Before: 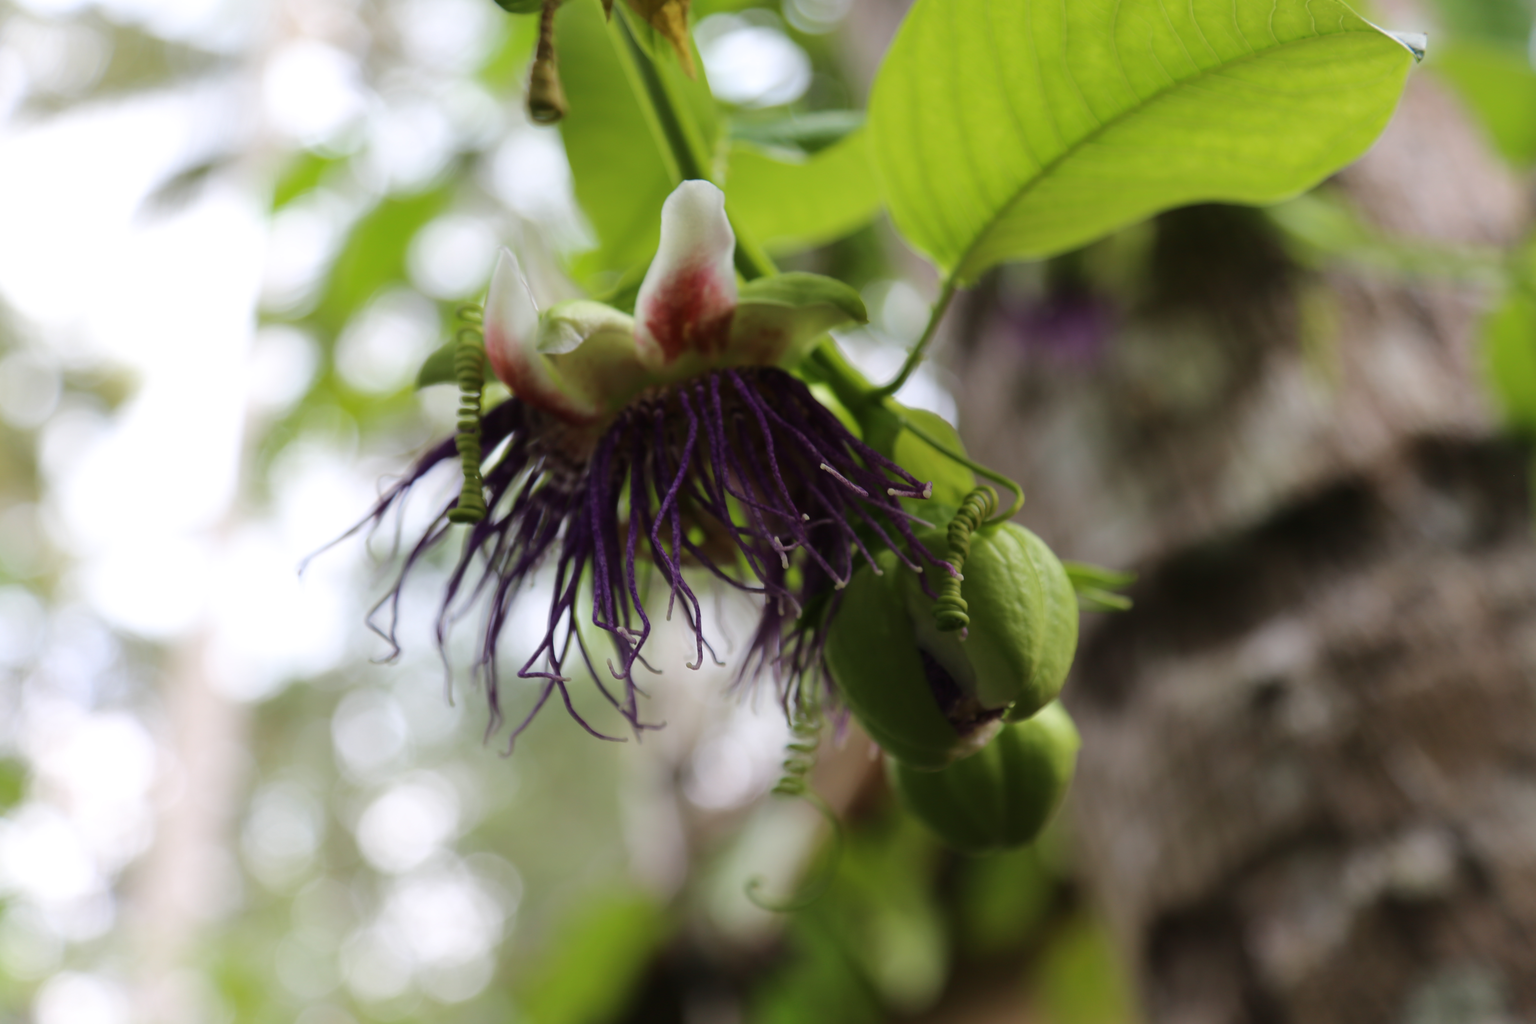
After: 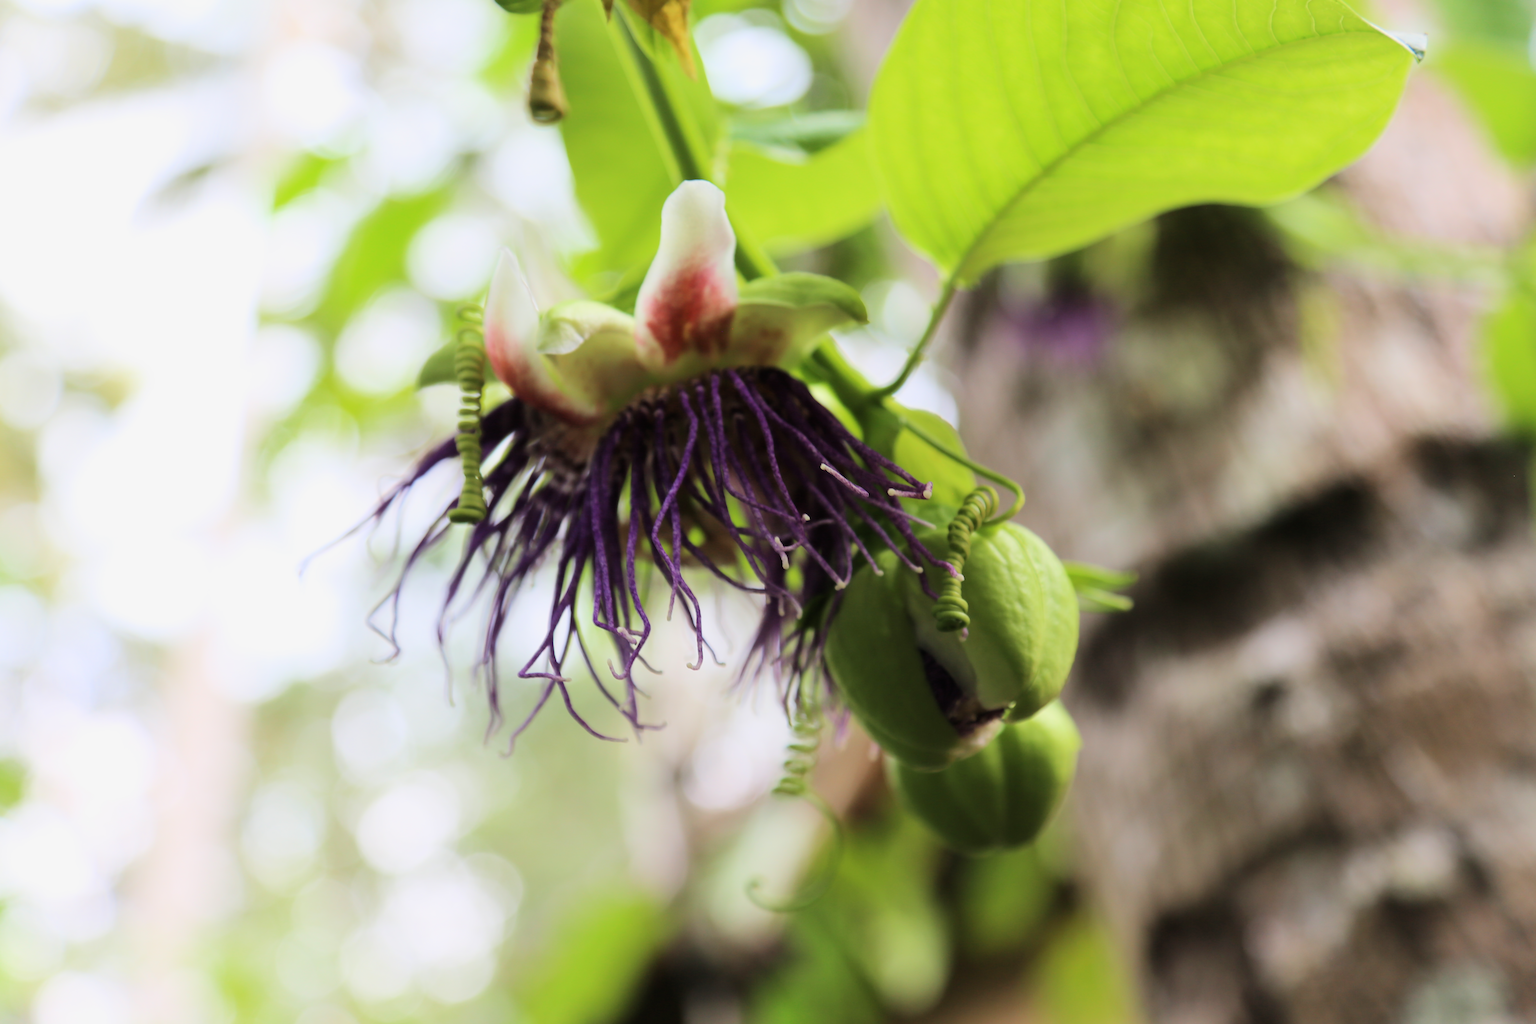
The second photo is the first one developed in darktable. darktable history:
exposure: black level correction 0, exposure 1.199 EV, compensate highlight preservation false
filmic rgb: black relative exposure -7.65 EV, white relative exposure 4.56 EV, threshold 5.98 EV, hardness 3.61, color science v6 (2022), enable highlight reconstruction true
